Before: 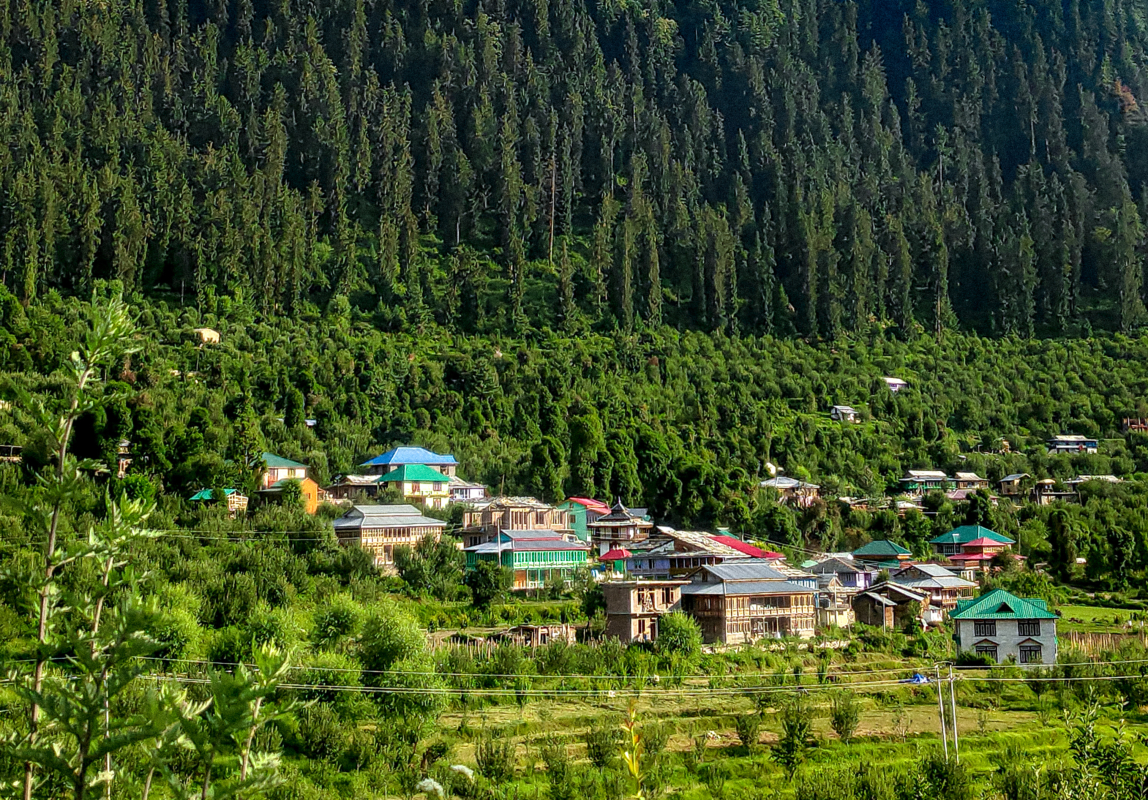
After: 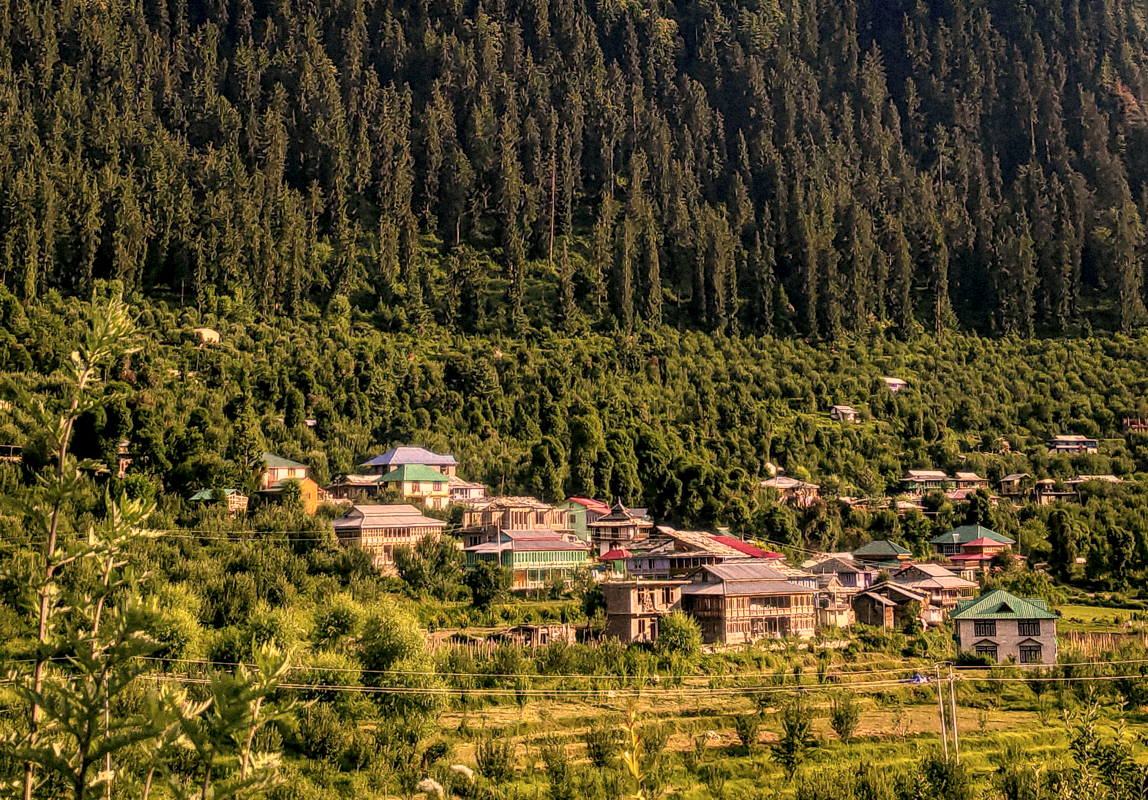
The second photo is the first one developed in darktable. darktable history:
local contrast: on, module defaults
color correction: highlights a* 40, highlights b* 40, saturation 0.69
